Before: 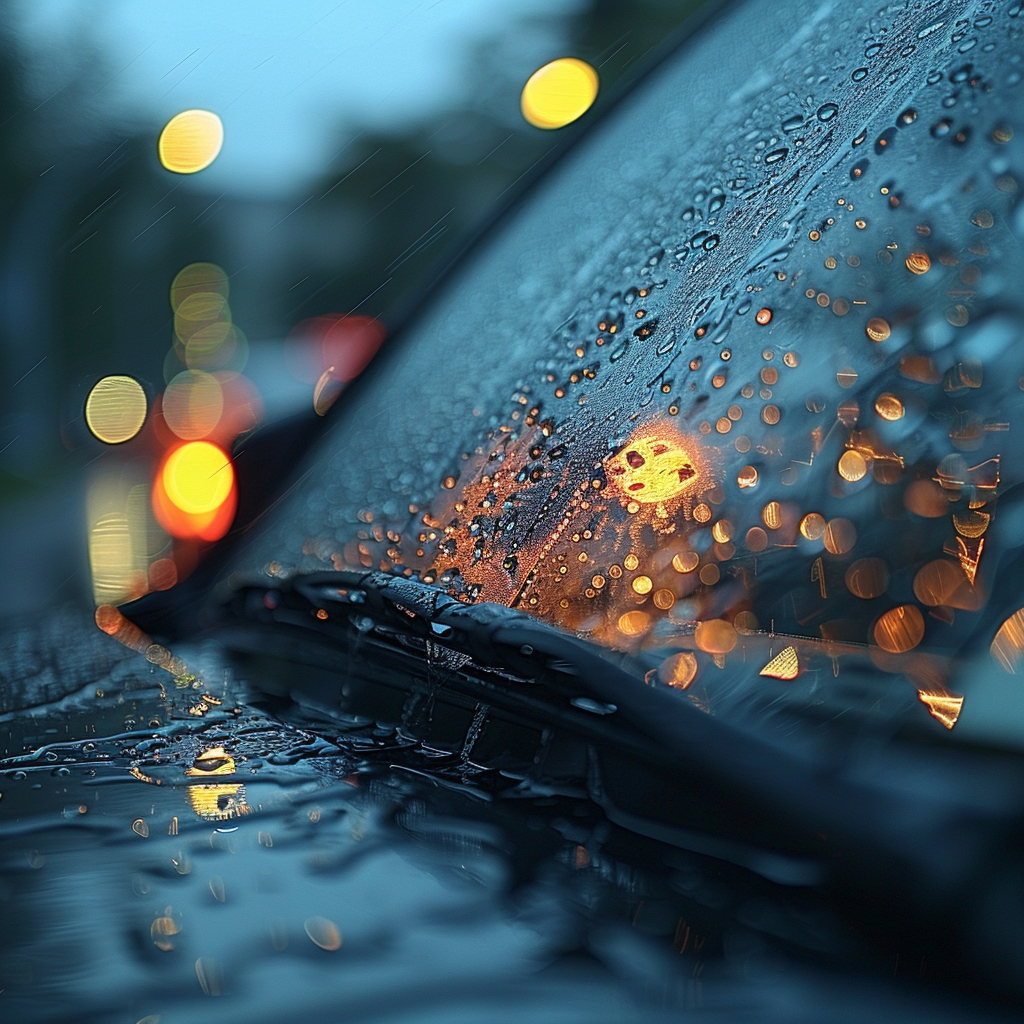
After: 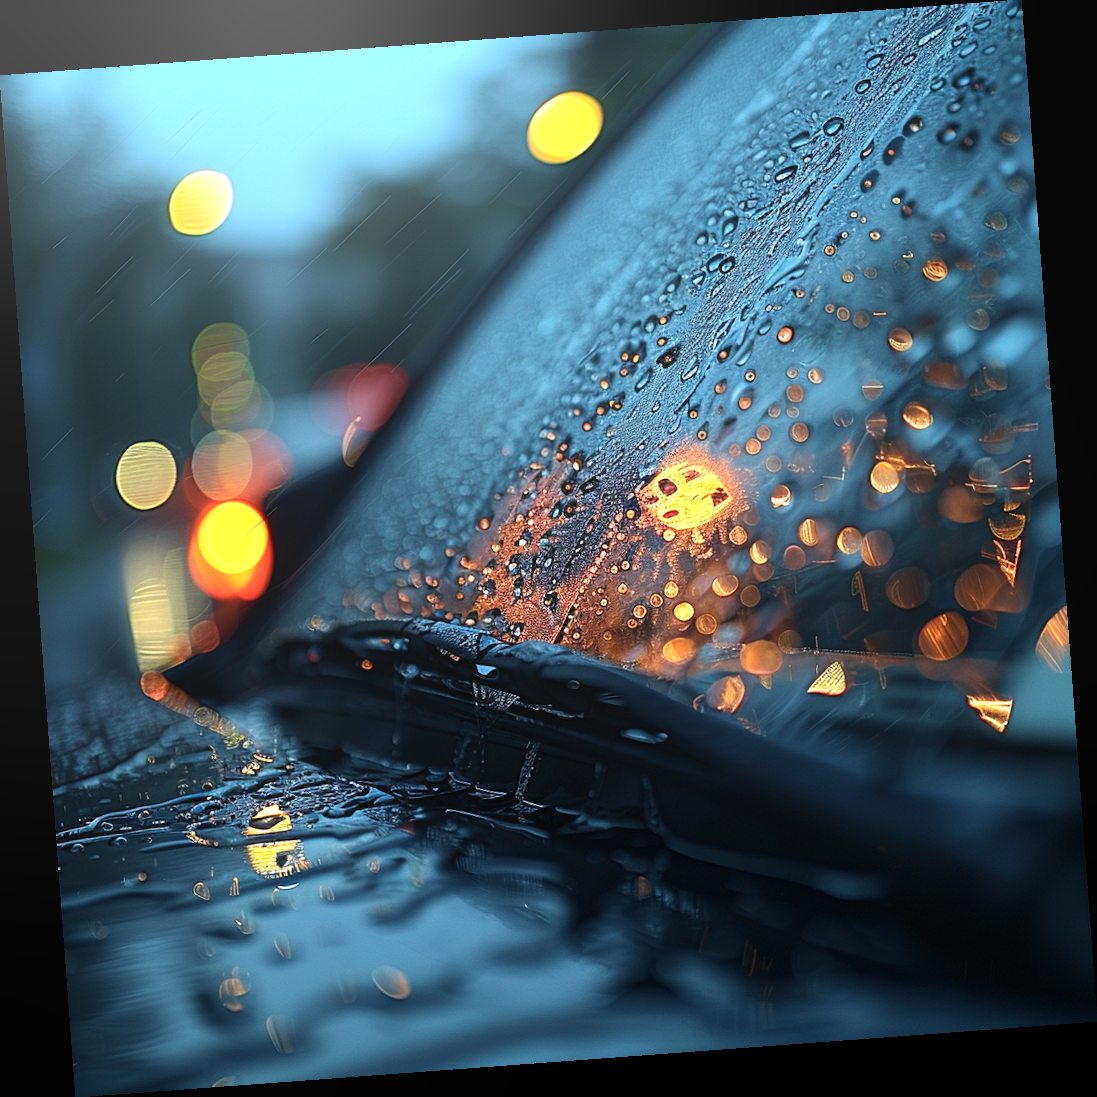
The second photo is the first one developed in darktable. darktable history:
tone equalizer: -8 EV -0.417 EV, -7 EV -0.389 EV, -6 EV -0.333 EV, -5 EV -0.222 EV, -3 EV 0.222 EV, -2 EV 0.333 EV, -1 EV 0.389 EV, +0 EV 0.417 EV, edges refinement/feathering 500, mask exposure compensation -1.57 EV, preserve details no
rotate and perspective: rotation -4.25°, automatic cropping off
bloom: size 38%, threshold 95%, strength 30%
white balance: red 1.009, blue 1.027
